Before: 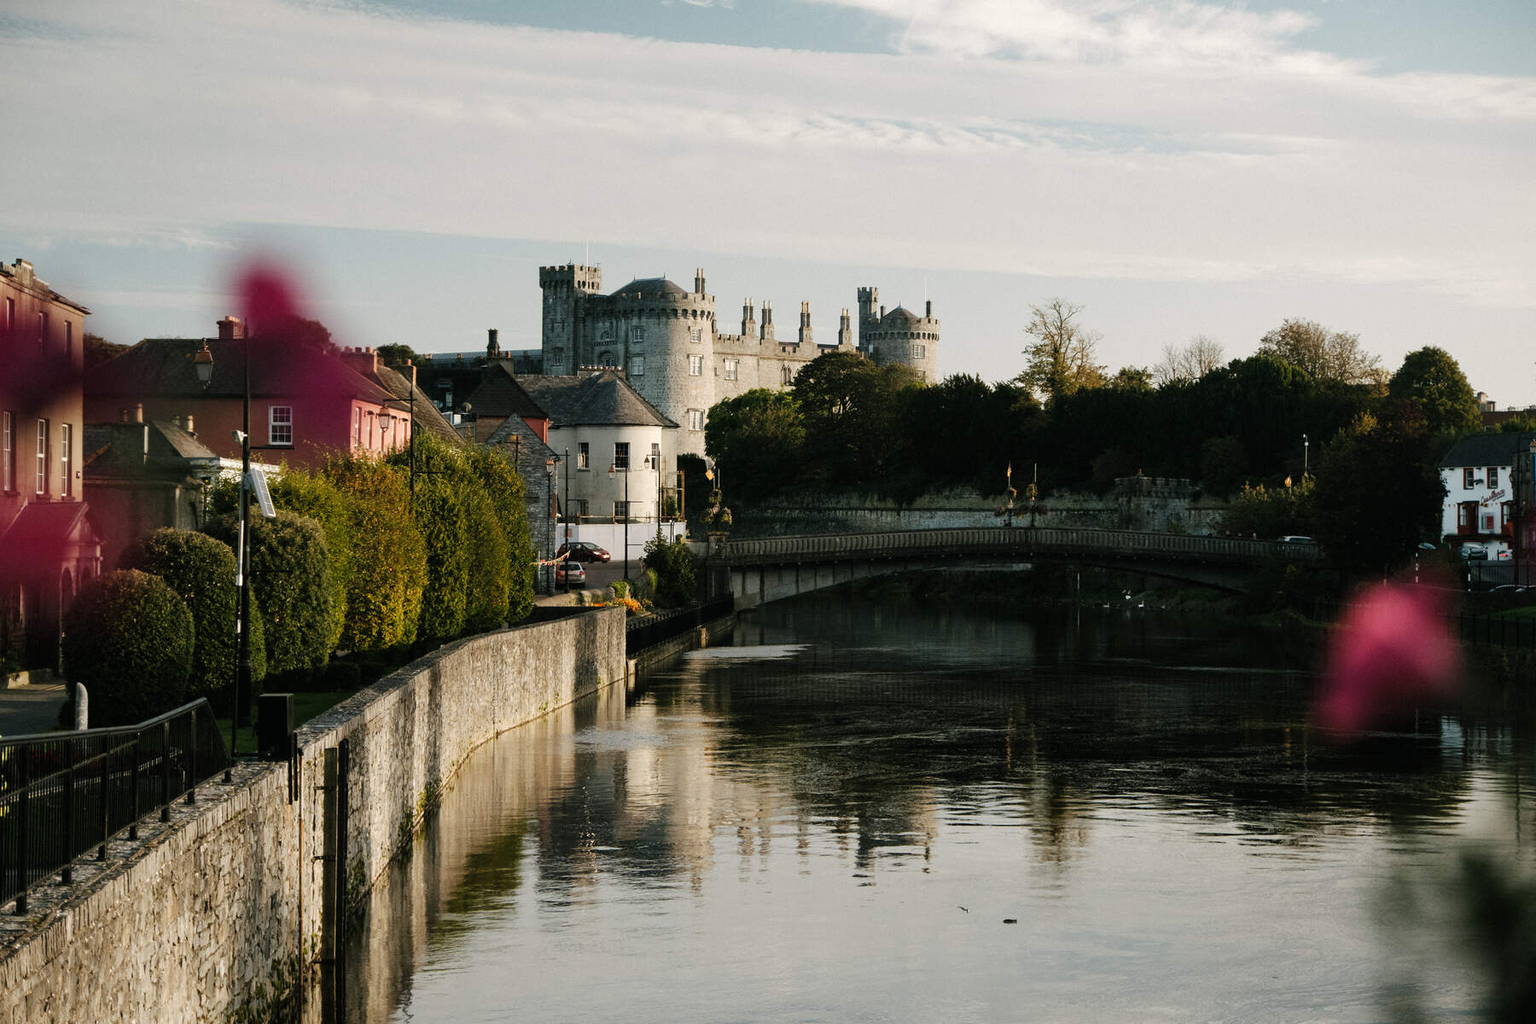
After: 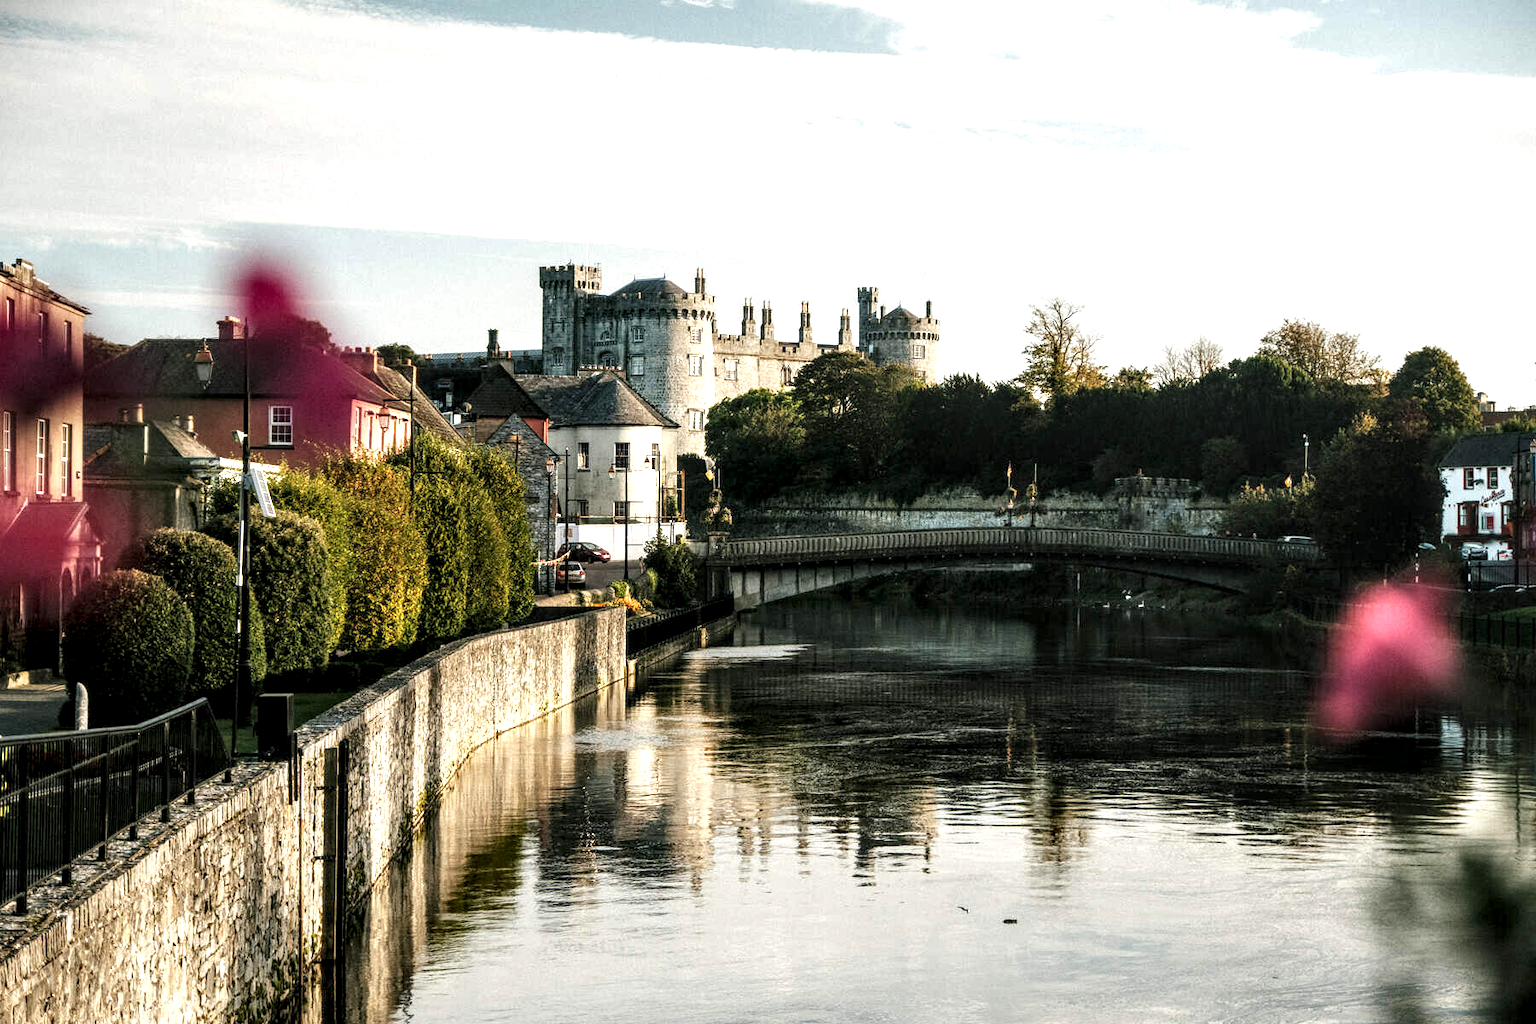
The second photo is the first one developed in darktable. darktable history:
exposure: black level correction 0, exposure 0.7 EV, compensate exposure bias true, compensate highlight preservation false
local contrast: highlights 79%, shadows 56%, detail 175%, midtone range 0.428
